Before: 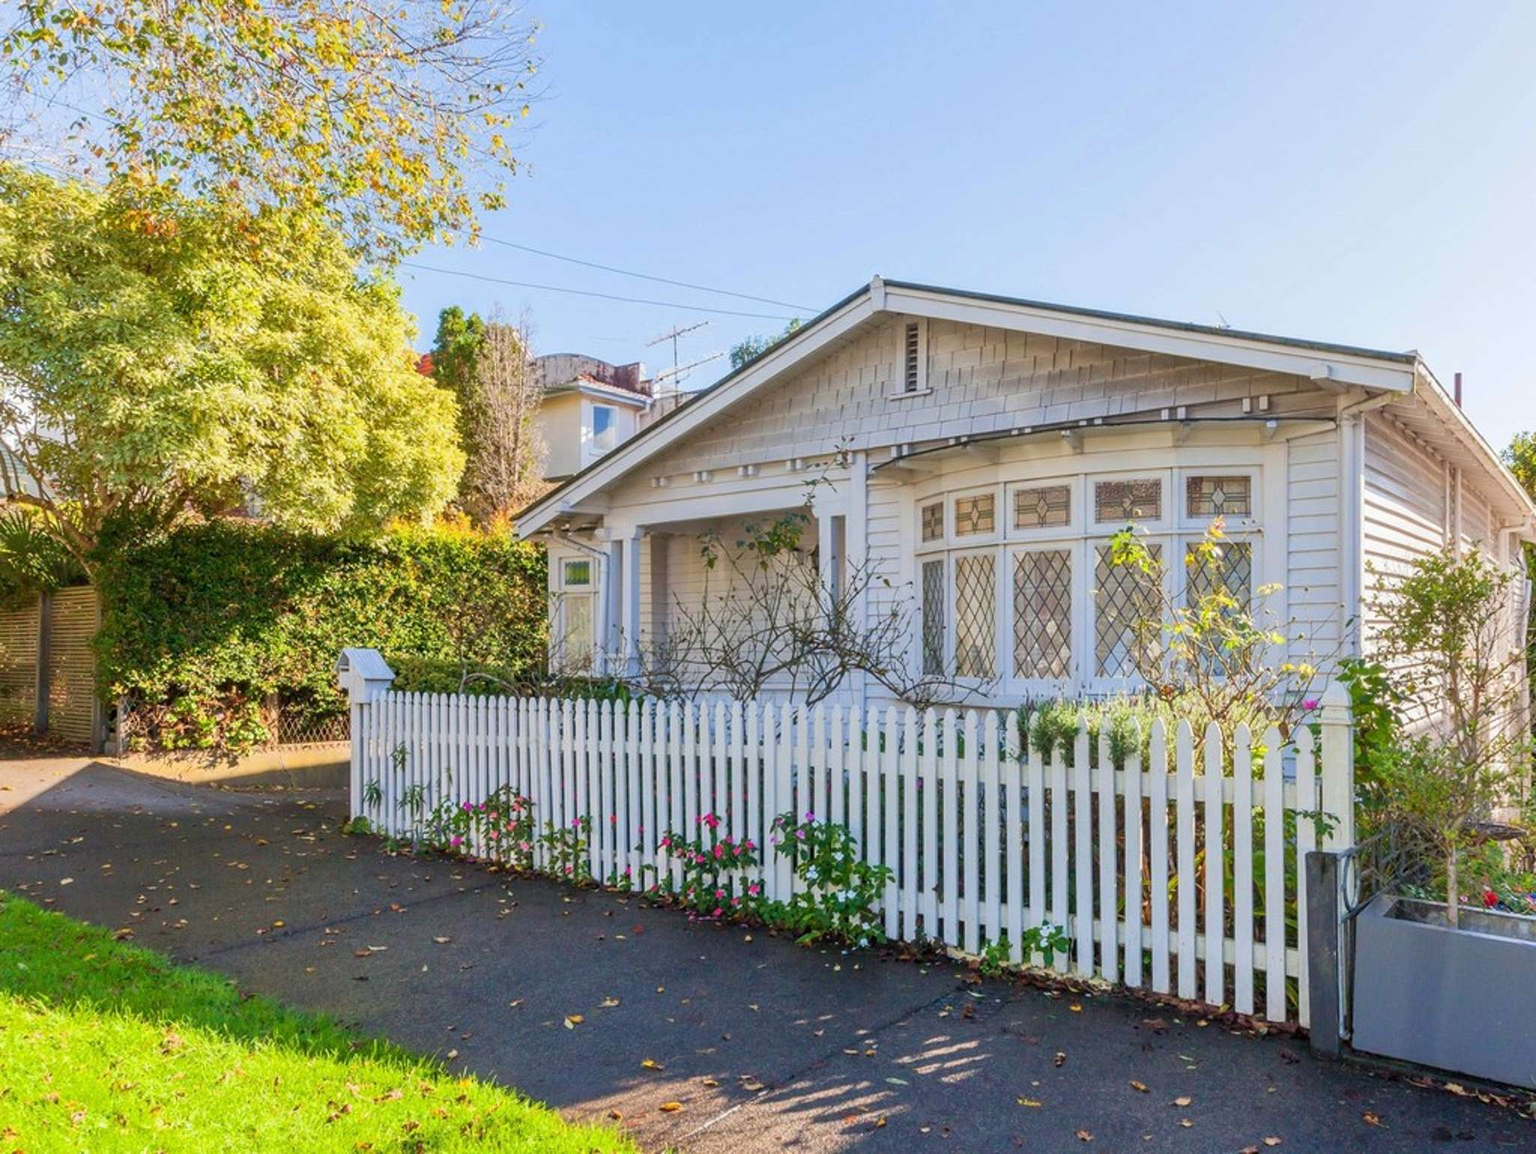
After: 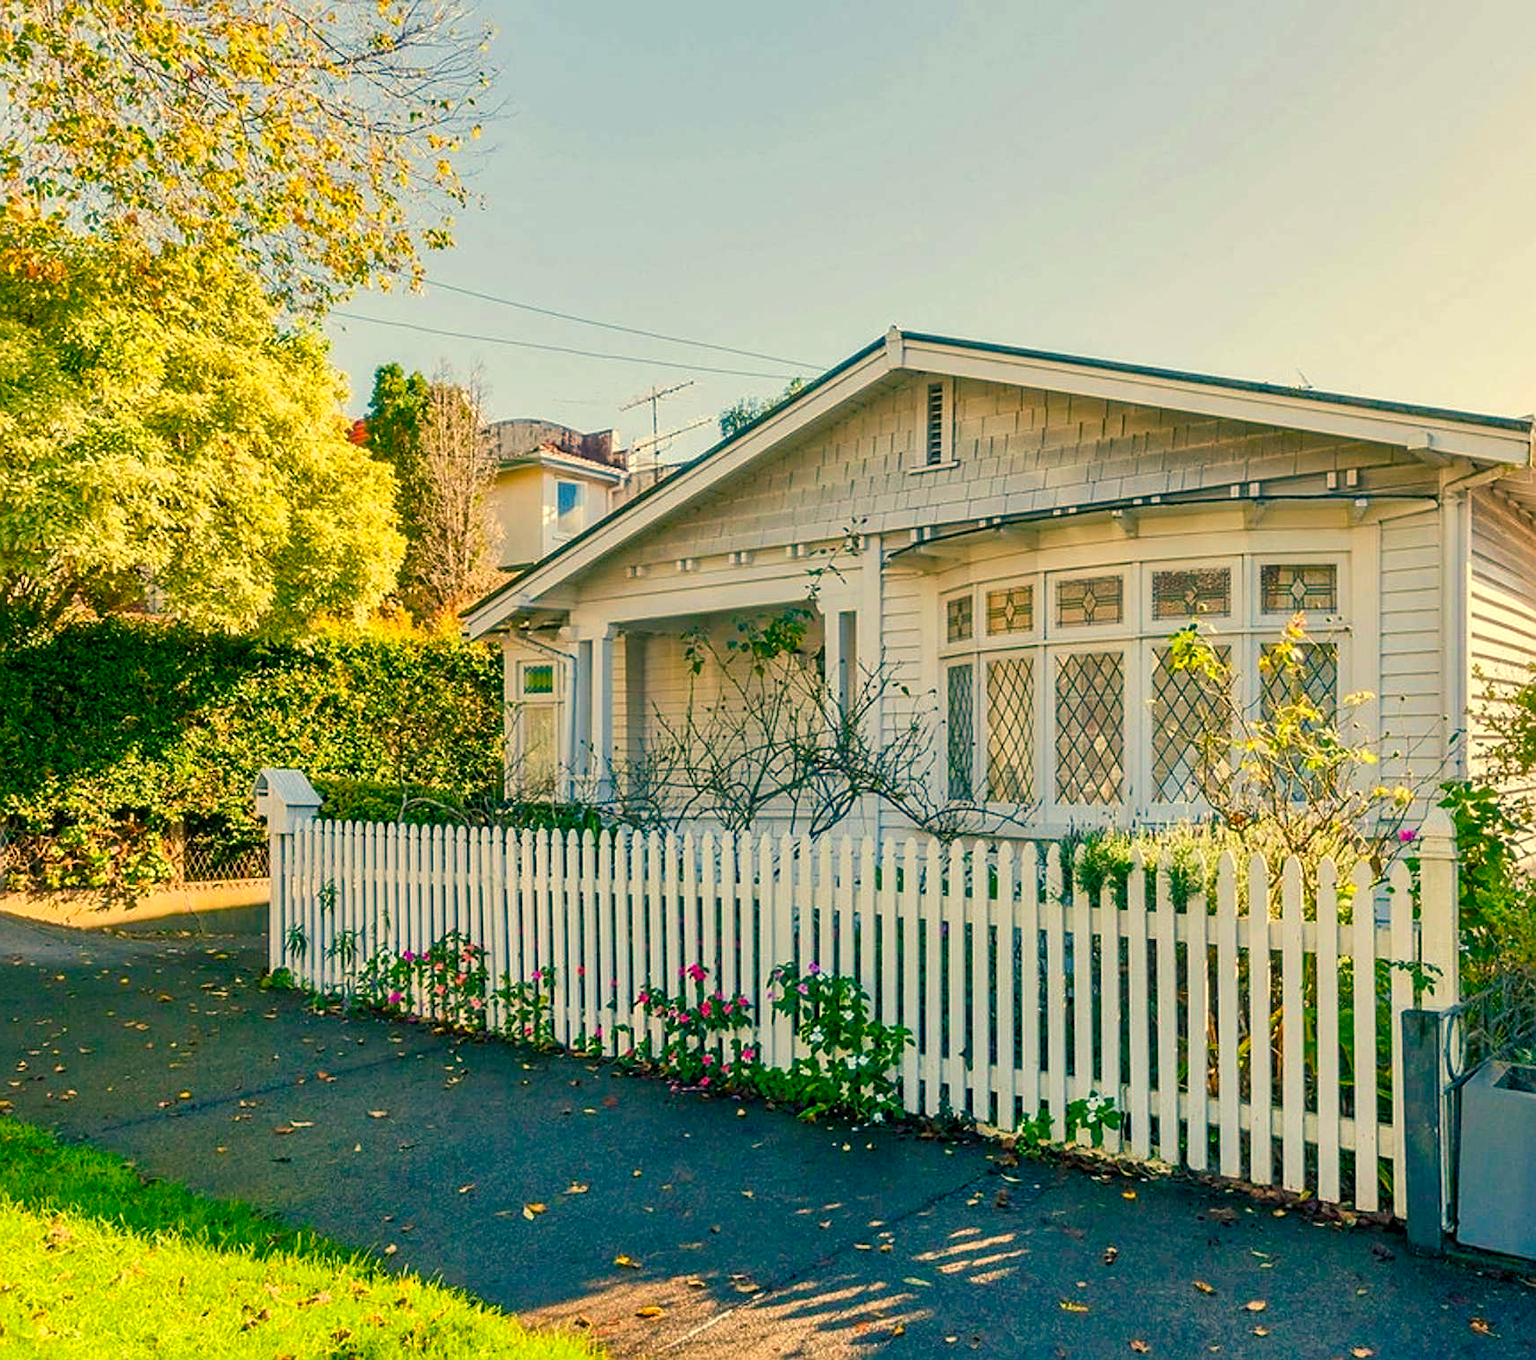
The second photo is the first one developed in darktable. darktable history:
shadows and highlights: shadows 37.27, highlights -28.18, soften with gaussian
crop: left 8.026%, right 7.374%
white balance: red 1.08, blue 0.791
sharpen: on, module defaults
color balance rgb: shadows lift › luminance -28.76%, shadows lift › chroma 10%, shadows lift › hue 230°, power › chroma 0.5%, power › hue 215°, highlights gain › luminance 7.14%, highlights gain › chroma 1%, highlights gain › hue 50°, global offset › luminance -0.29%, global offset › hue 260°, perceptual saturation grading › global saturation 20%, perceptual saturation grading › highlights -13.92%, perceptual saturation grading › shadows 50%
